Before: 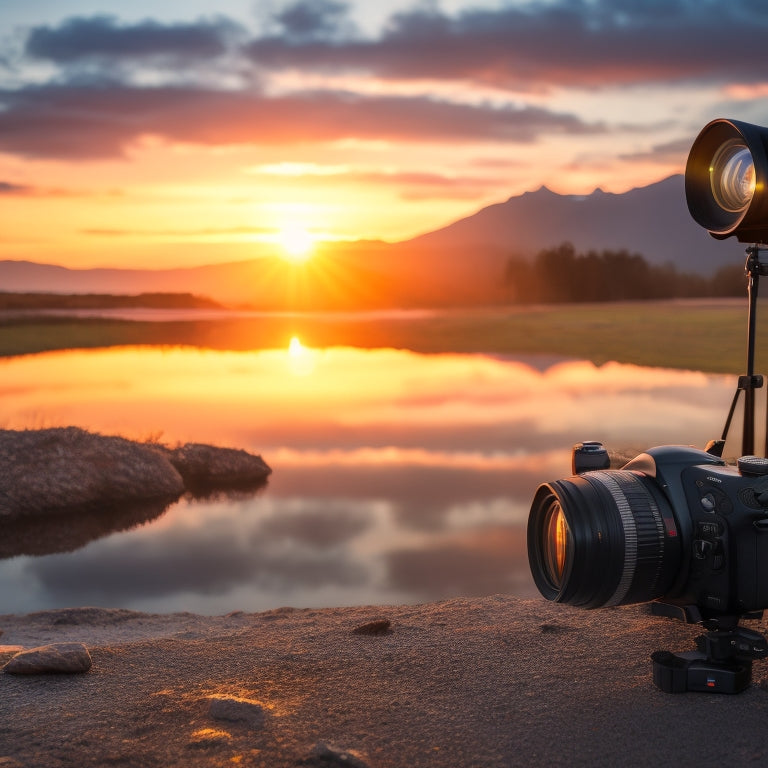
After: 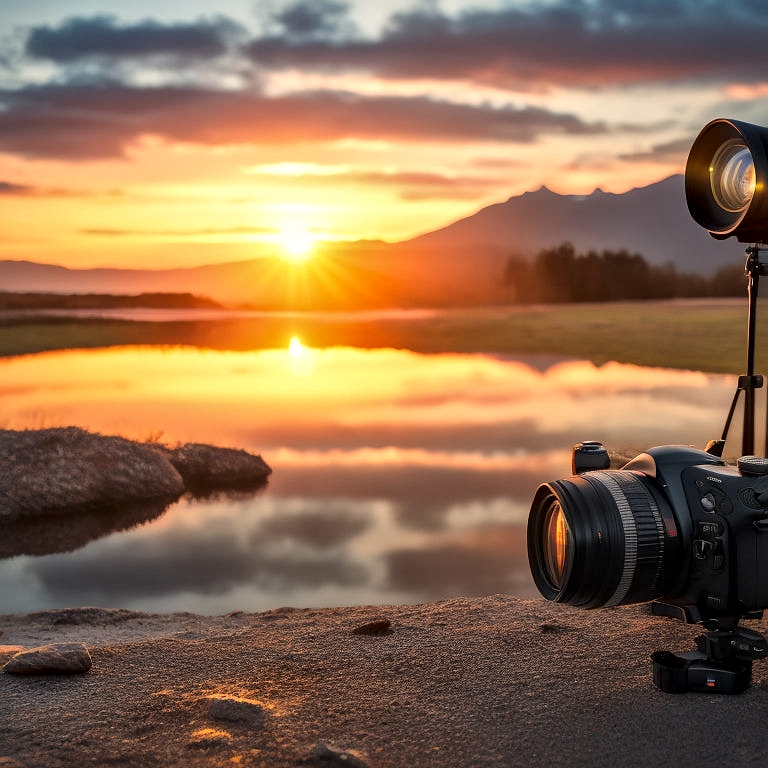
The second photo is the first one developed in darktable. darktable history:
local contrast: mode bilateral grid, contrast 20, coarseness 19, detail 163%, midtone range 0.2
sharpen: radius 1, threshold 1
rgb curve: curves: ch2 [(0, 0) (0.567, 0.512) (1, 1)], mode RGB, independent channels
